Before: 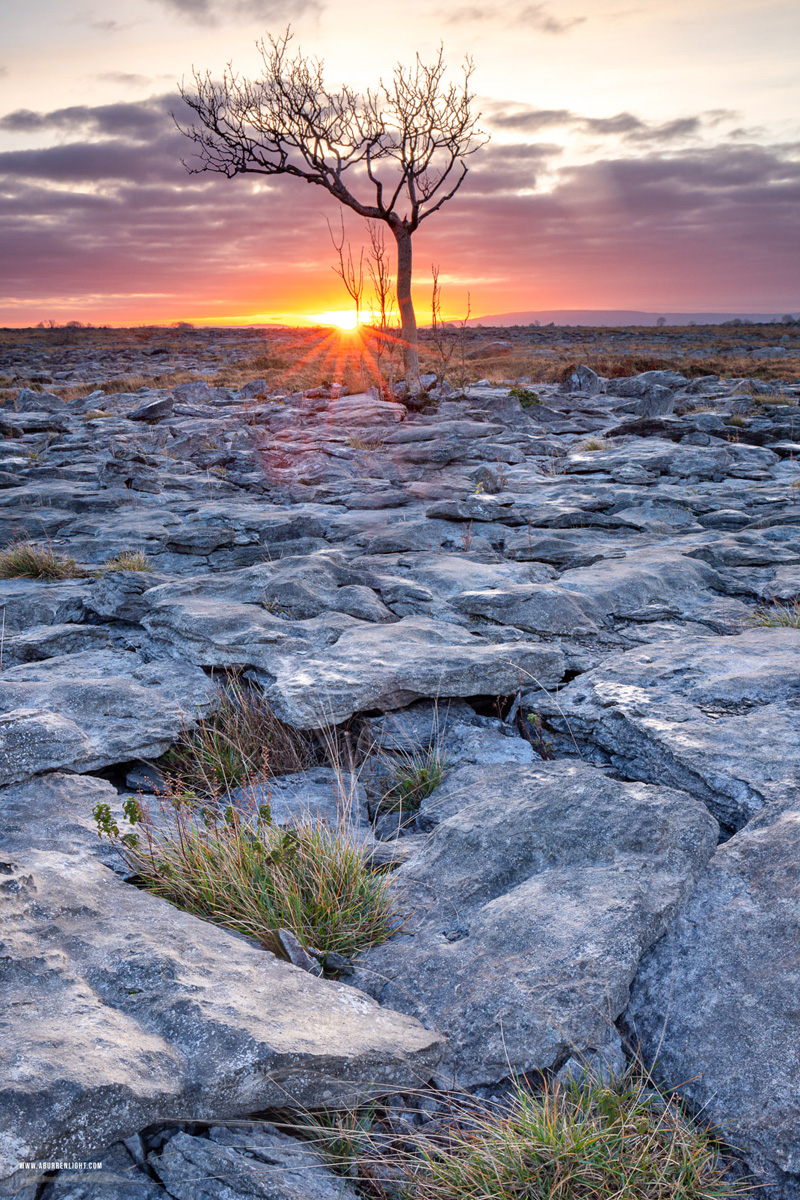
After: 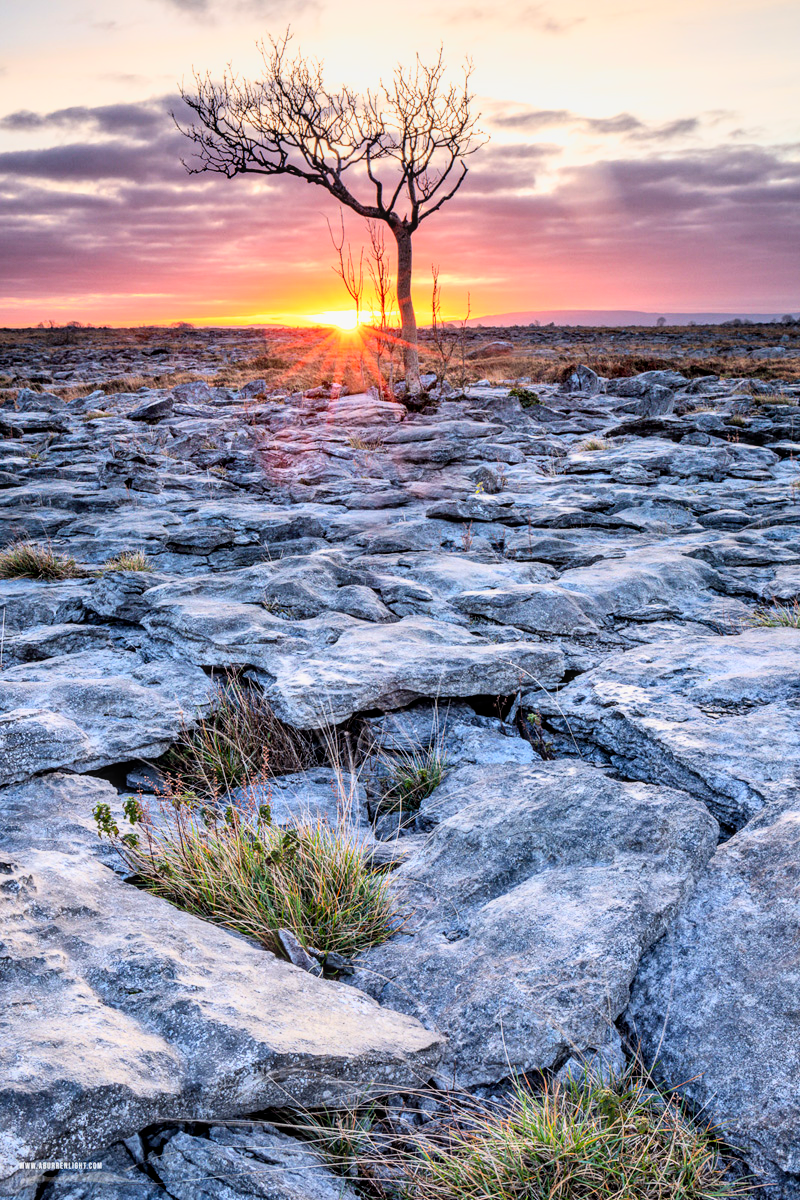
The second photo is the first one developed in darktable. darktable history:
local contrast: on, module defaults
contrast brightness saturation: contrast 0.2, brightness 0.16, saturation 0.22
filmic rgb: black relative exposure -11.88 EV, white relative exposure 5.43 EV, threshold 3 EV, hardness 4.49, latitude 50%, contrast 1.14, color science v5 (2021), contrast in shadows safe, contrast in highlights safe, enable highlight reconstruction true
